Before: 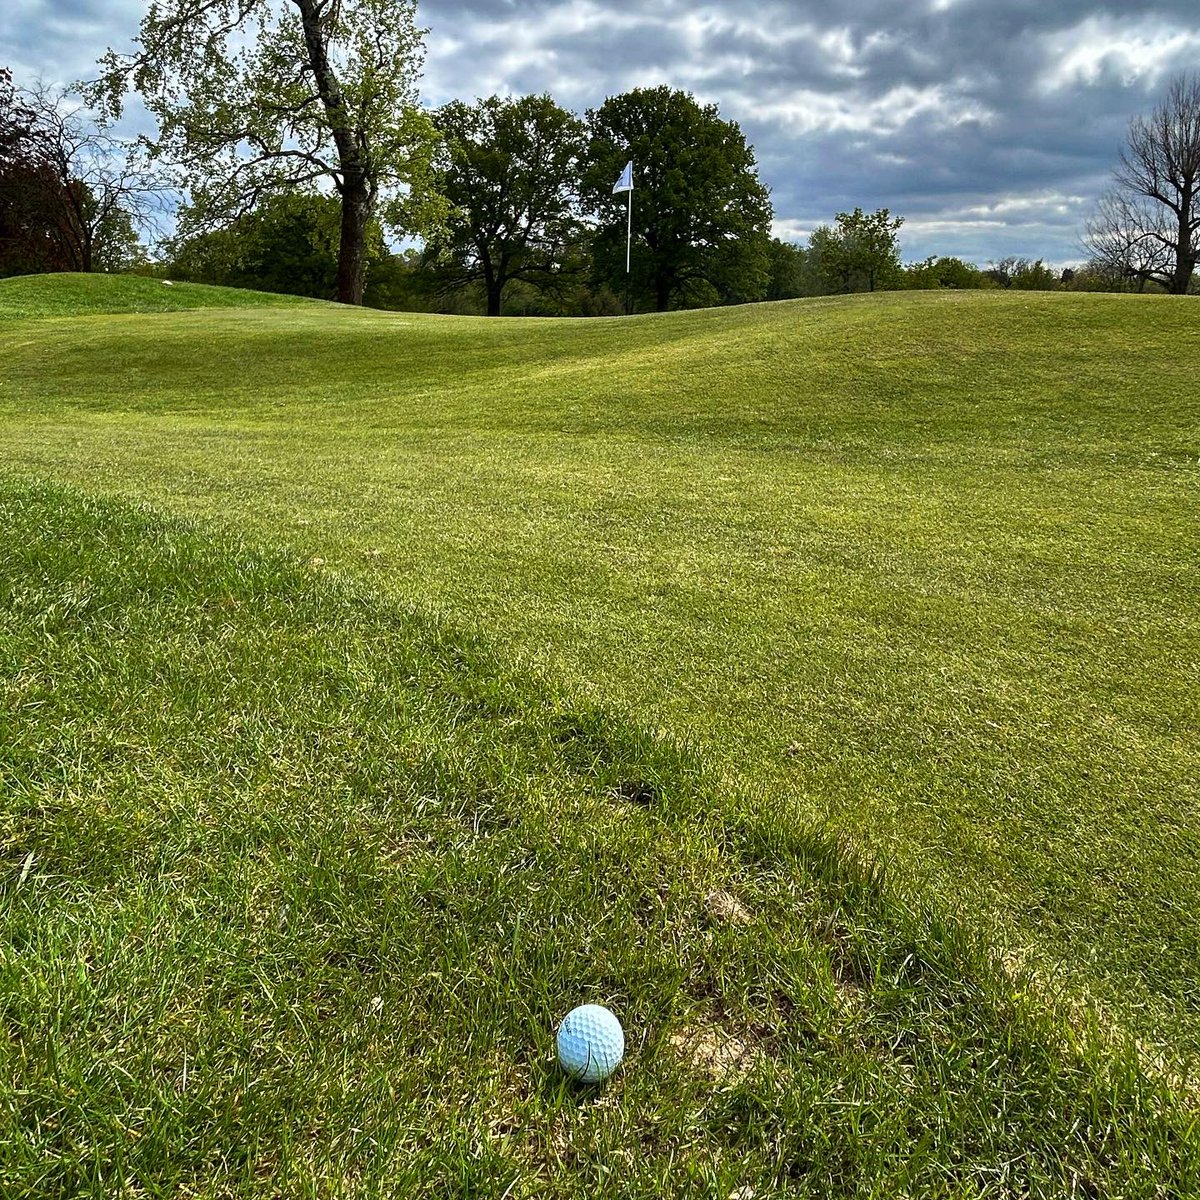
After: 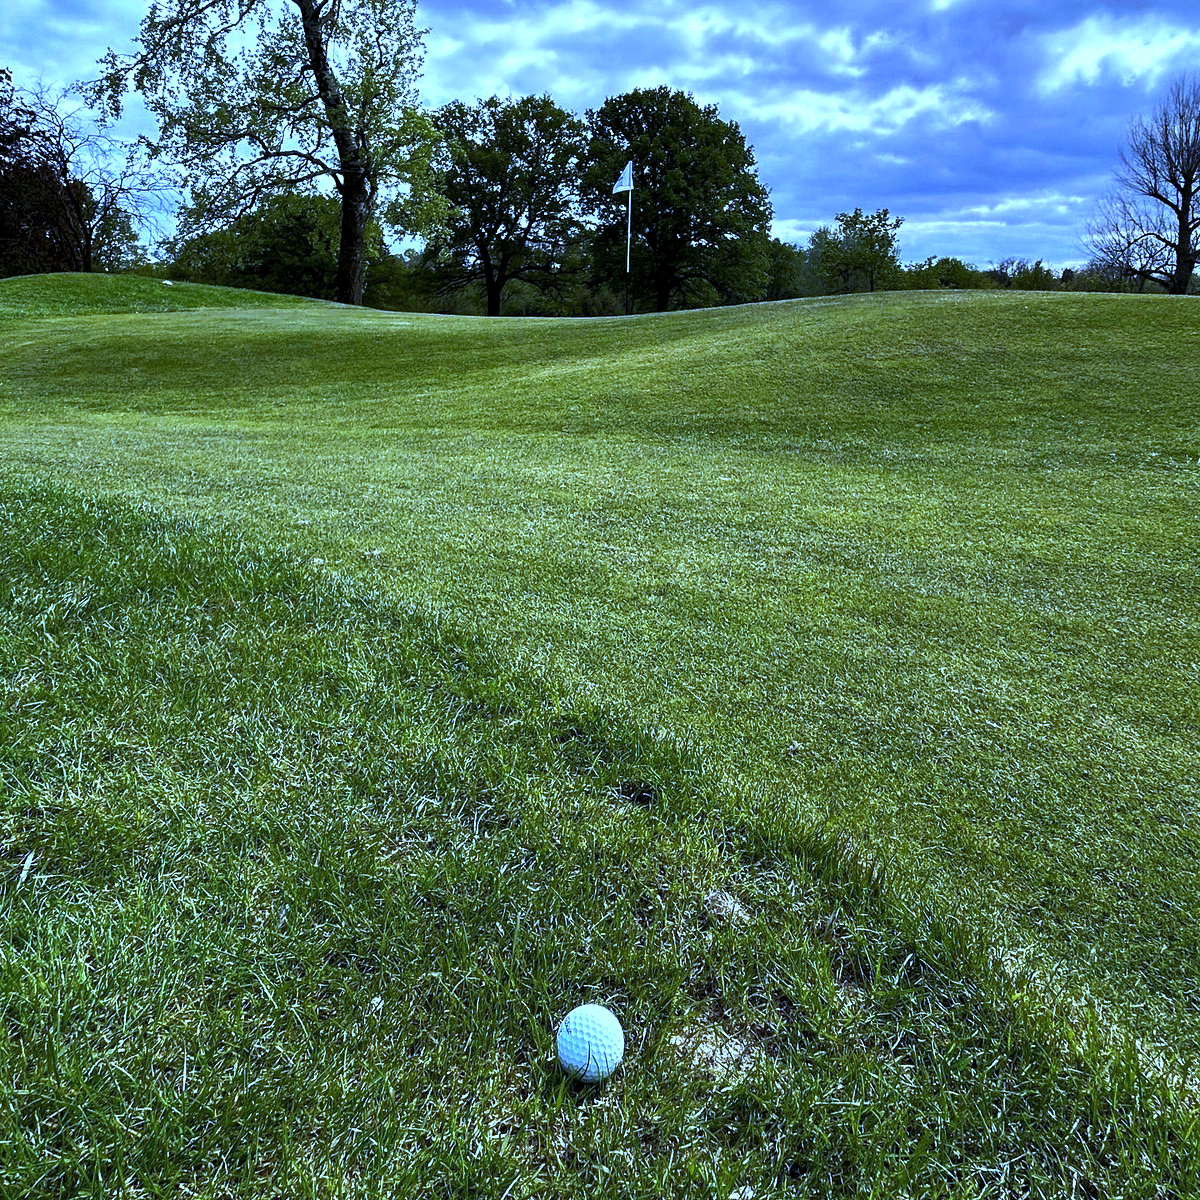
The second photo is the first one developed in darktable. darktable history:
tone equalizer: -8 EV -0.001 EV, -7 EV 0.001 EV, -6 EV -0.002 EV, -5 EV -0.003 EV, -4 EV -0.062 EV, -3 EV -0.222 EV, -2 EV -0.267 EV, -1 EV 0.105 EV, +0 EV 0.303 EV
white balance: red 0.766, blue 1.537
levels: levels [0.026, 0.507, 0.987]
